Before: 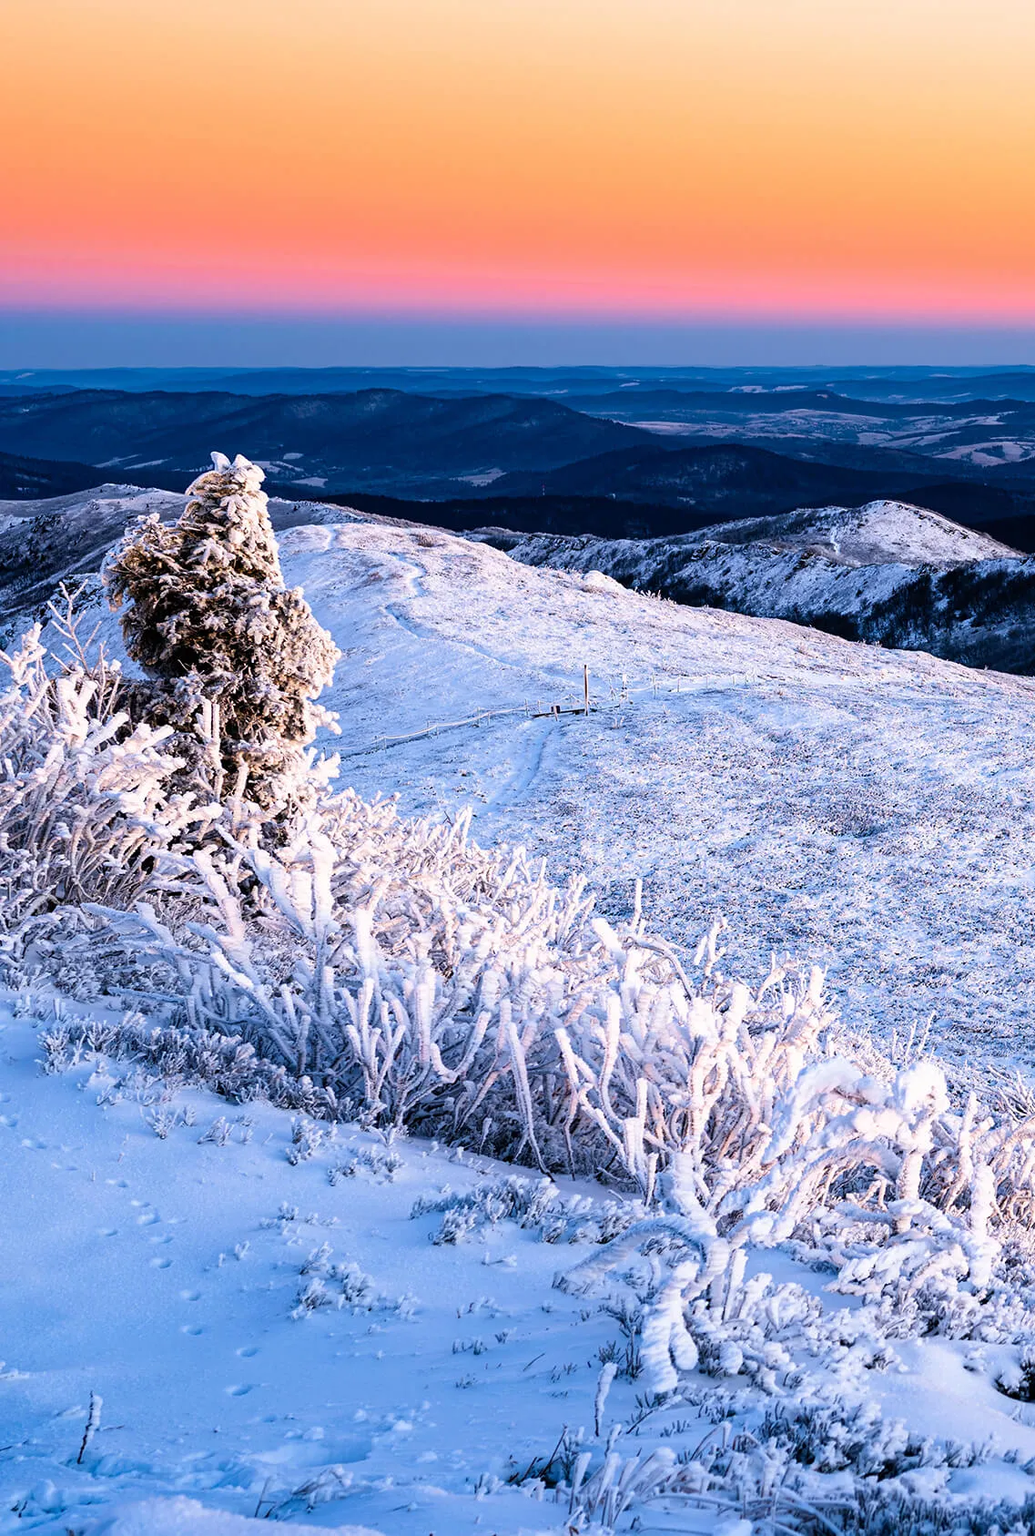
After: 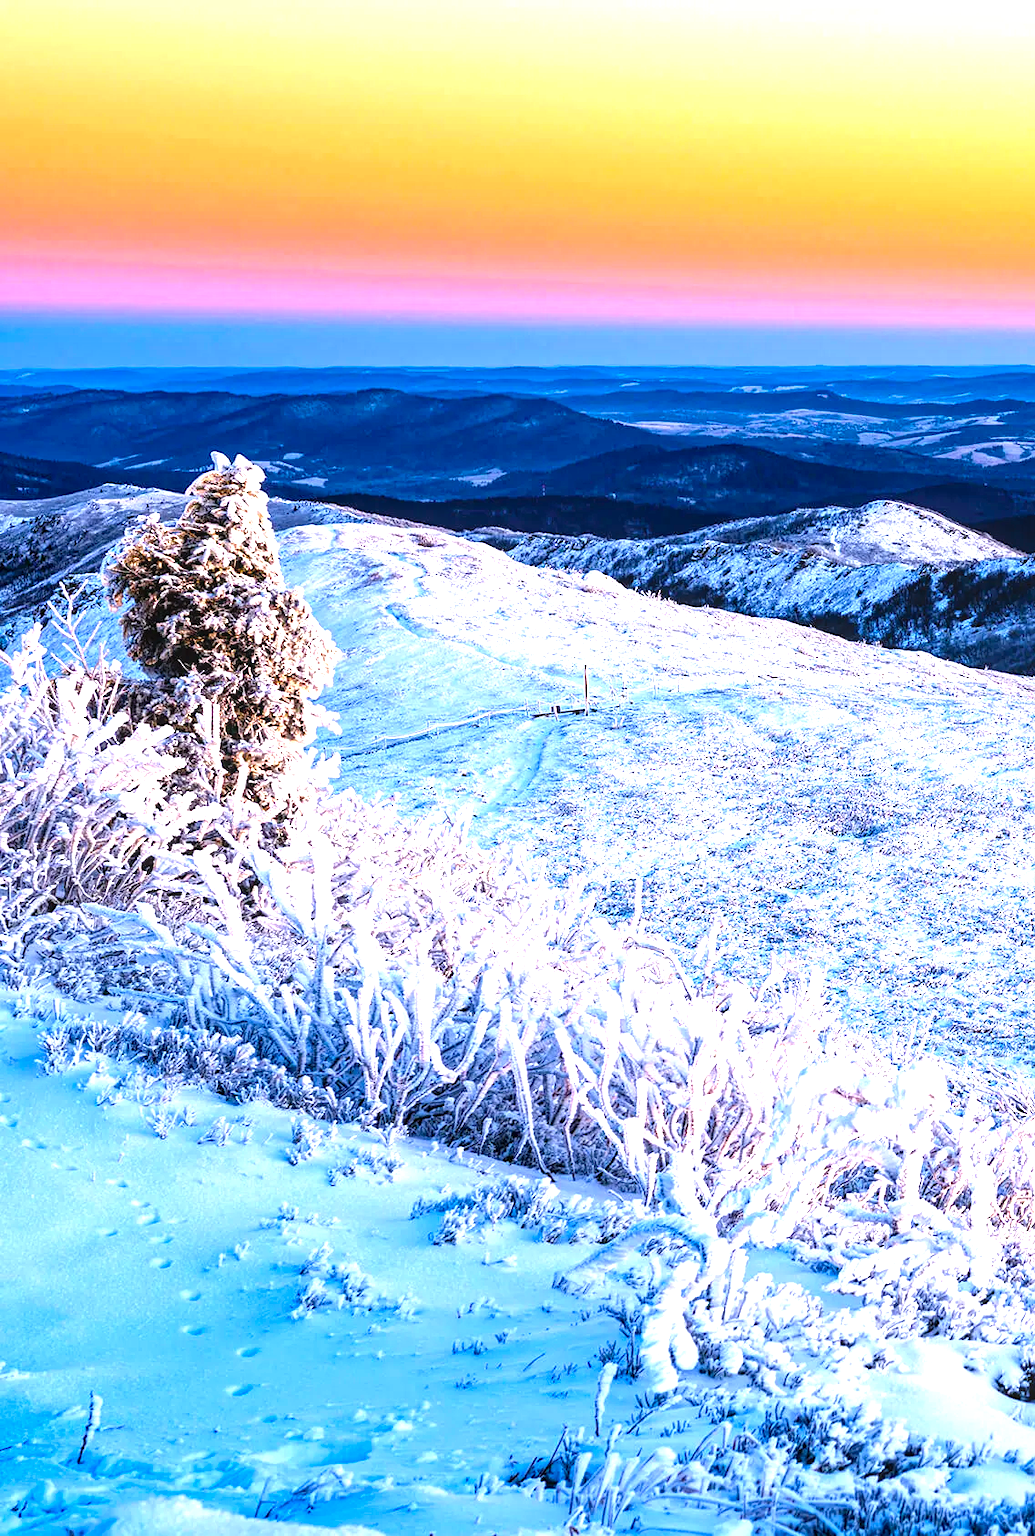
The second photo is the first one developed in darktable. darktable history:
local contrast: on, module defaults
white balance: red 0.986, blue 1.01
exposure: exposure 1 EV, compensate highlight preservation false
color balance rgb: perceptual saturation grading › global saturation 34.05%, global vibrance 5.56%
